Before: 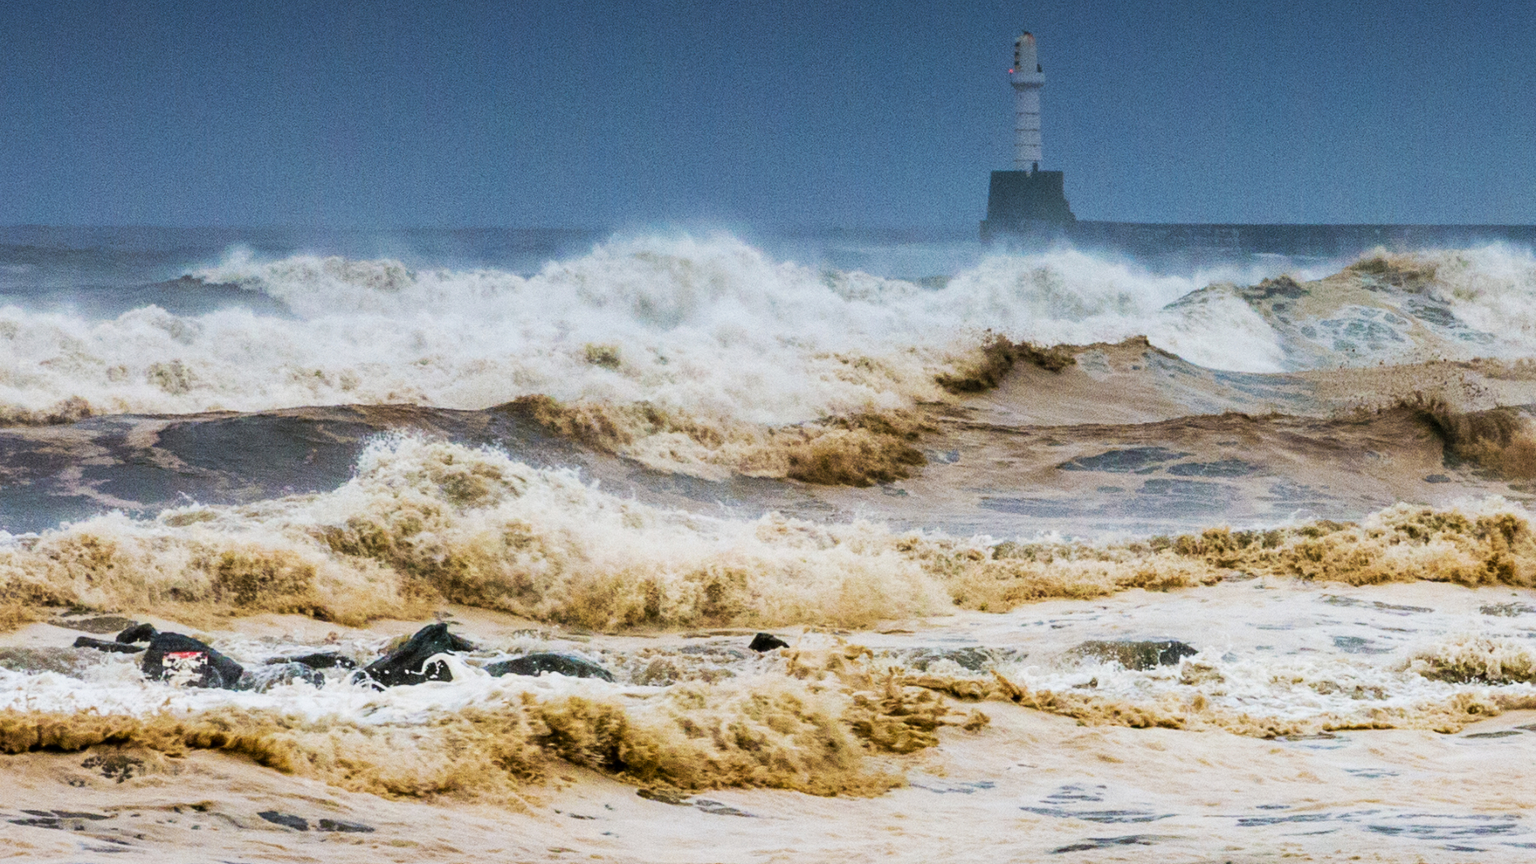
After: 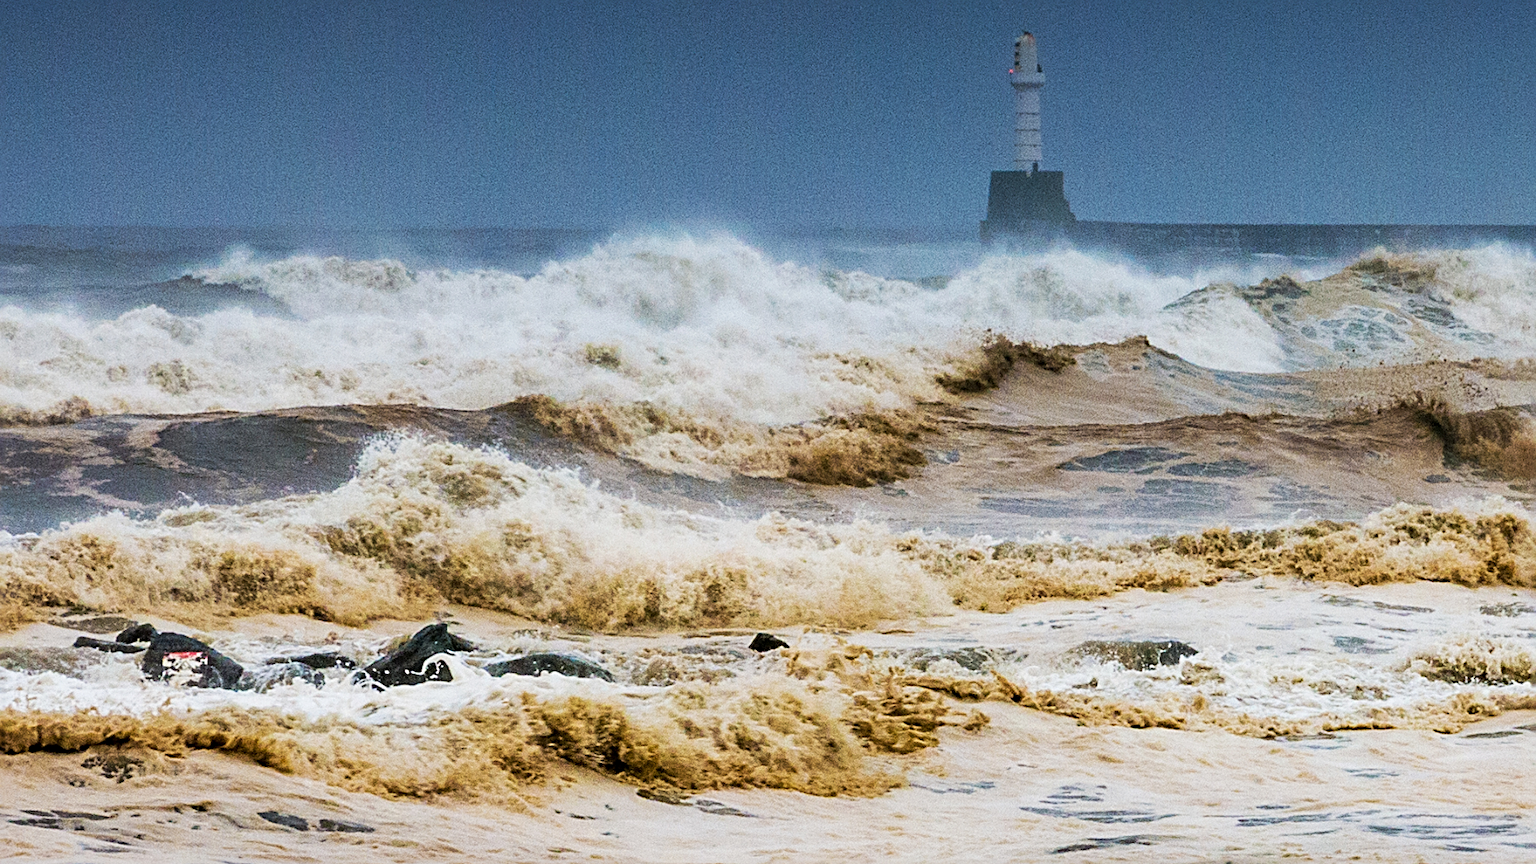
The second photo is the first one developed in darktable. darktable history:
sharpen: radius 2.73
